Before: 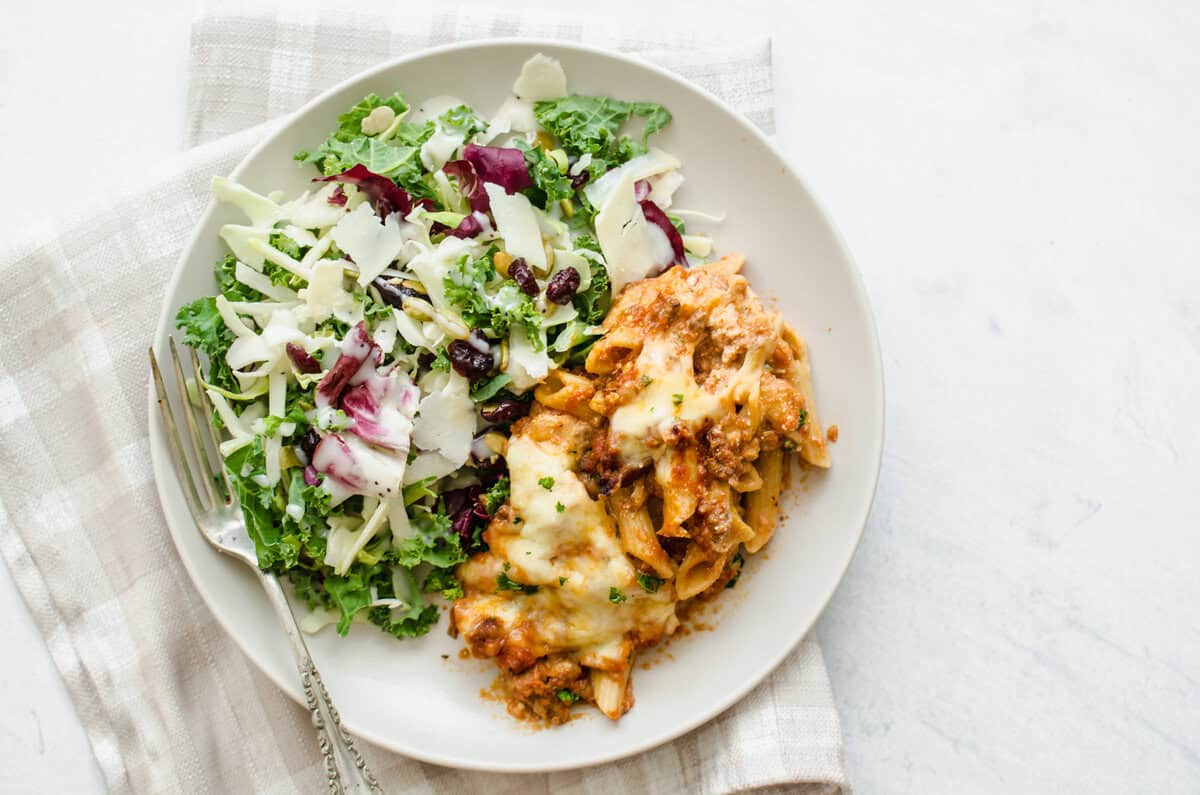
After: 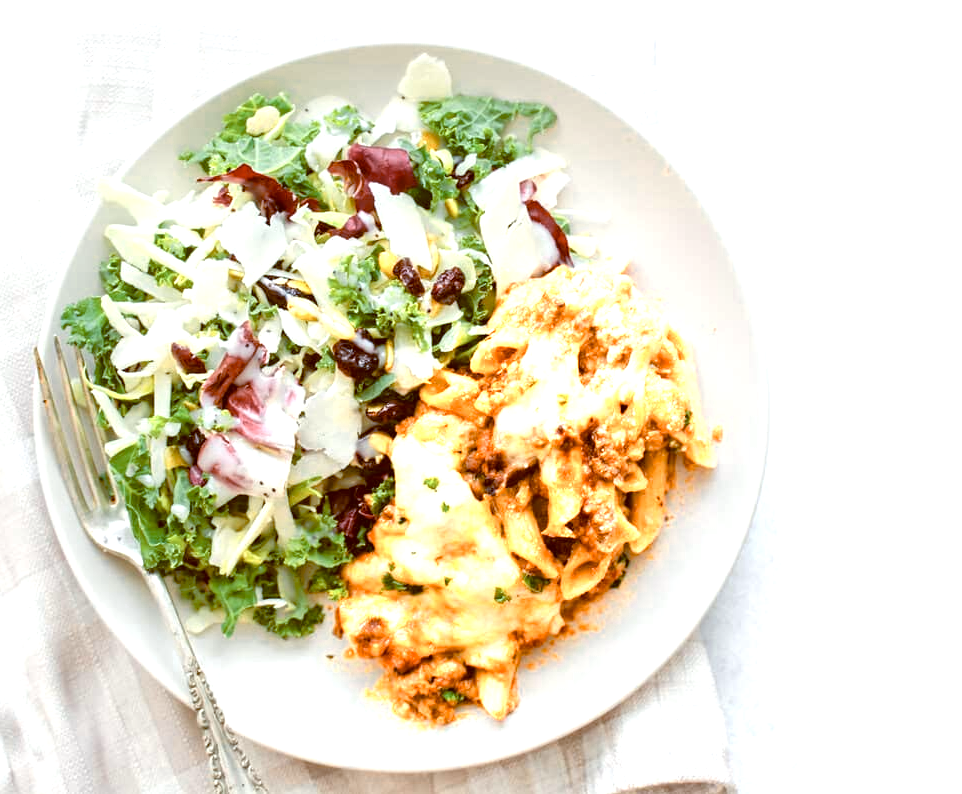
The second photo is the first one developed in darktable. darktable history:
color balance: lift [1, 1.015, 1.004, 0.985], gamma [1, 0.958, 0.971, 1.042], gain [1, 0.956, 0.977, 1.044]
color zones: curves: ch0 [(0.018, 0.548) (0.197, 0.654) (0.425, 0.447) (0.605, 0.658) (0.732, 0.579)]; ch1 [(0.105, 0.531) (0.224, 0.531) (0.386, 0.39) (0.618, 0.456) (0.732, 0.456) (0.956, 0.421)]; ch2 [(0.039, 0.583) (0.215, 0.465) (0.399, 0.544) (0.465, 0.548) (0.614, 0.447) (0.724, 0.43) (0.882, 0.623) (0.956, 0.632)]
crop and rotate: left 9.597%, right 10.195%
exposure: black level correction -0.002, exposure 0.54 EV, compensate highlight preservation false
